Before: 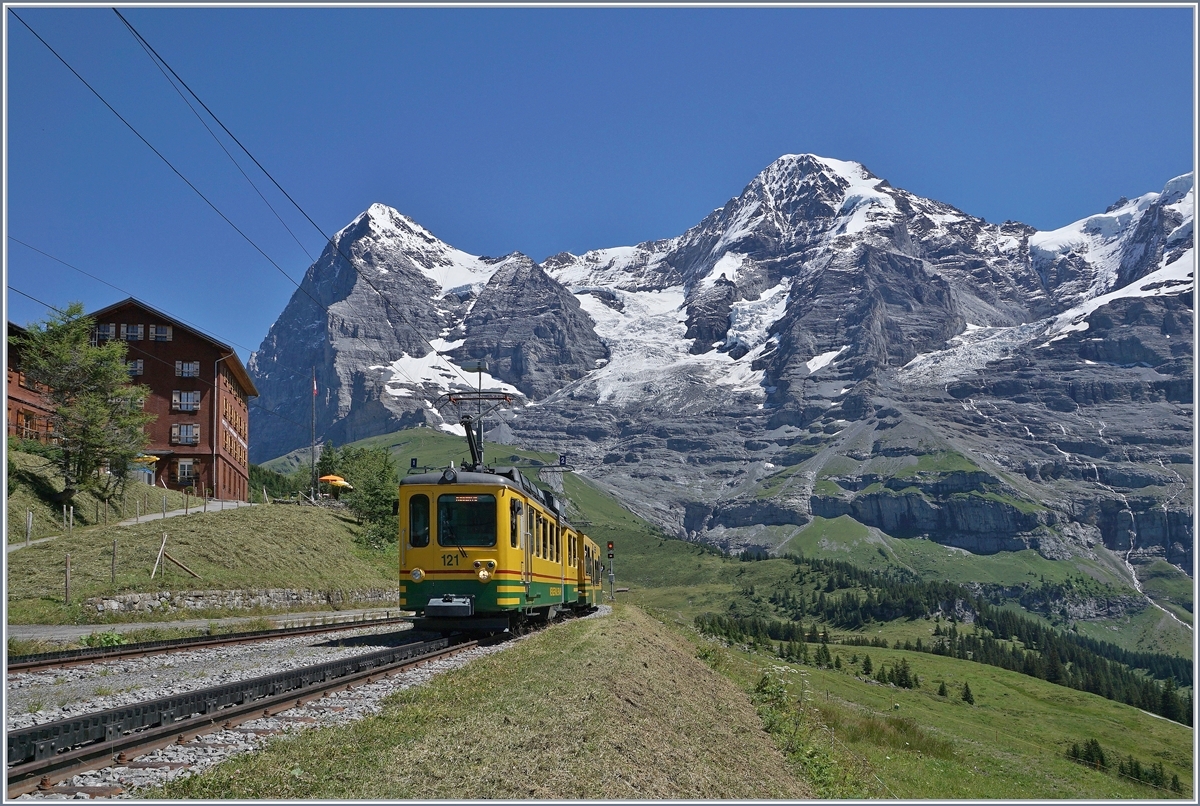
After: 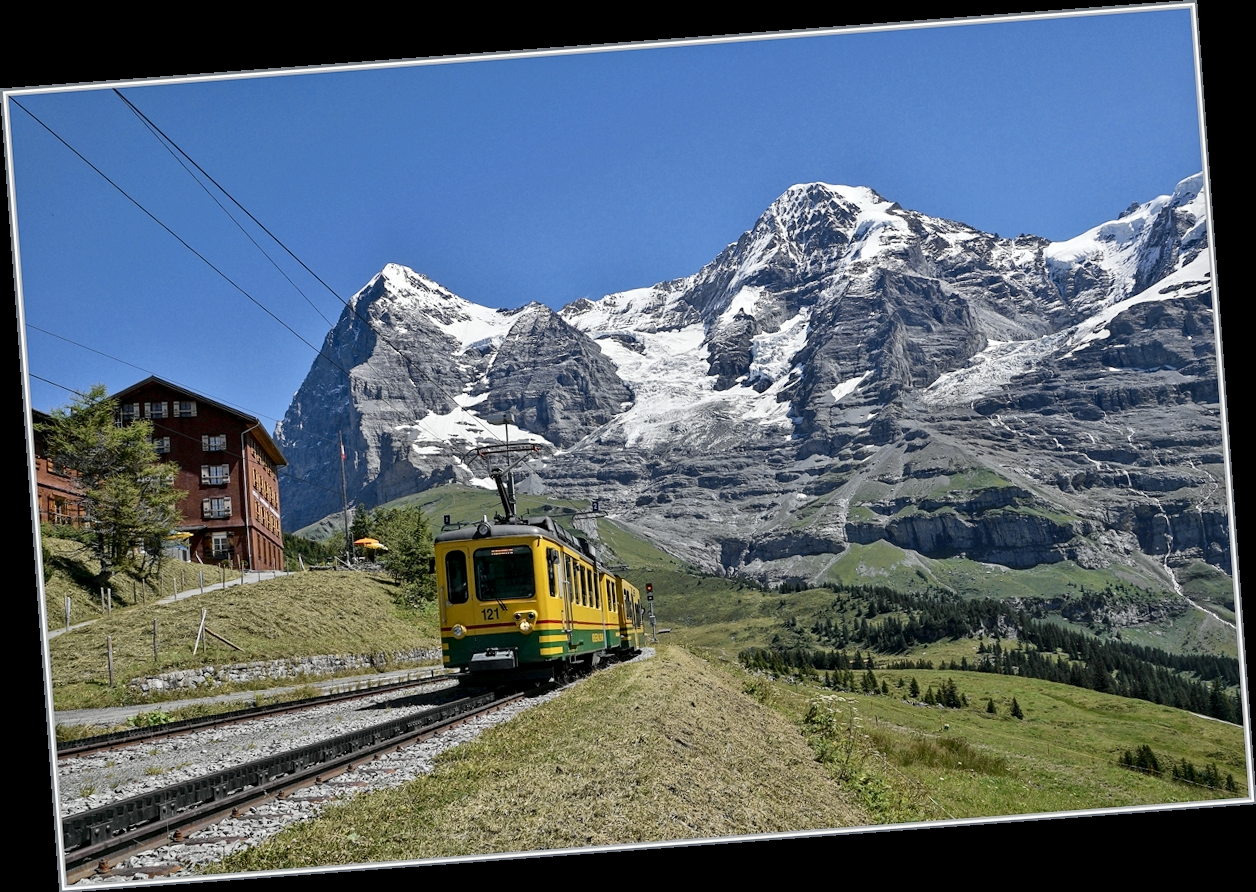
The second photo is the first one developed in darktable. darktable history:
tone curve: curves: ch0 [(0, 0) (0.037, 0.025) (0.131, 0.093) (0.275, 0.256) (0.476, 0.517) (0.607, 0.667) (0.691, 0.745) (0.789, 0.836) (0.911, 0.925) (0.997, 0.995)]; ch1 [(0, 0) (0.301, 0.3) (0.444, 0.45) (0.493, 0.495) (0.507, 0.503) (0.534, 0.533) (0.582, 0.58) (0.658, 0.693) (0.746, 0.77) (1, 1)]; ch2 [(0, 0) (0.246, 0.233) (0.36, 0.352) (0.415, 0.418) (0.476, 0.492) (0.502, 0.504) (0.525, 0.518) (0.539, 0.544) (0.586, 0.602) (0.634, 0.651) (0.706, 0.727) (0.853, 0.852) (1, 0.951)], color space Lab, independent channels, preserve colors none
rotate and perspective: rotation -4.25°, automatic cropping off
shadows and highlights: shadows 5, soften with gaussian
local contrast: highlights 83%, shadows 81%
